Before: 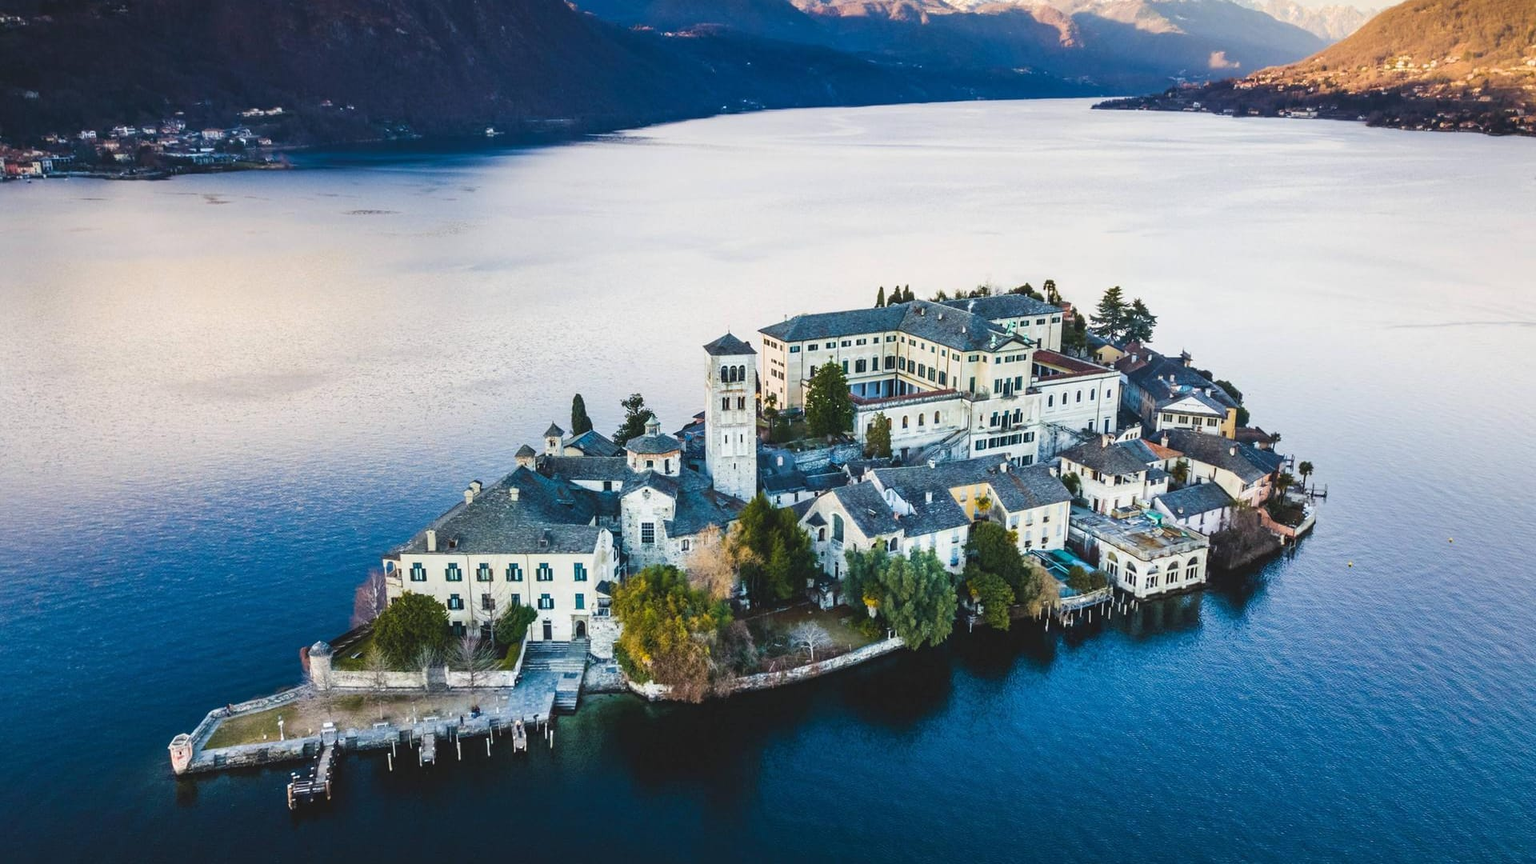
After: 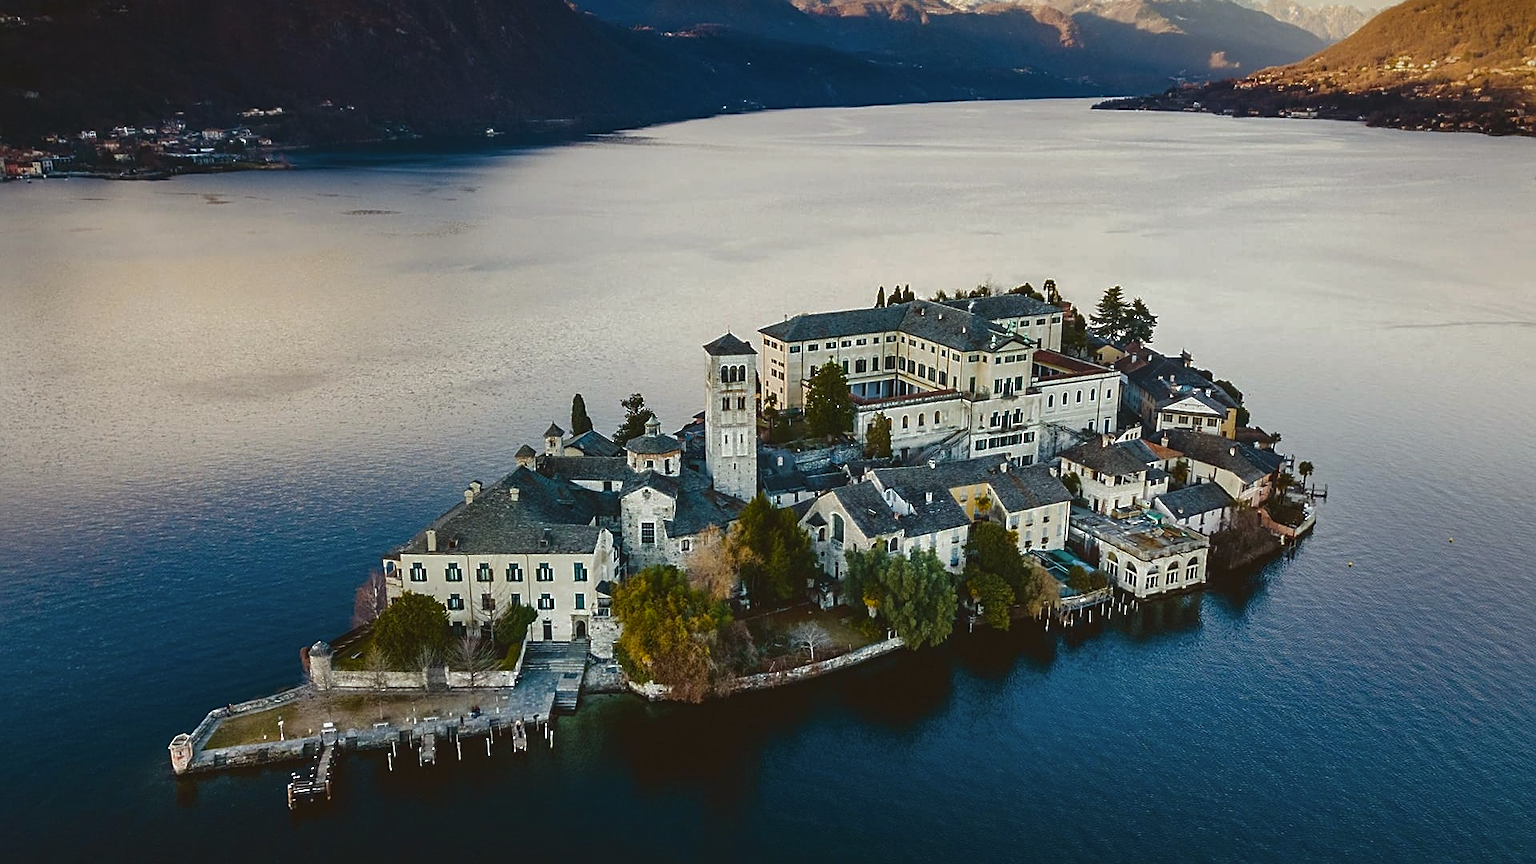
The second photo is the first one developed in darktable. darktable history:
color balance rgb: power › chroma 2.506%, power › hue 70.15°, perceptual saturation grading › global saturation 0.969%
sharpen: on, module defaults
tone curve: curves: ch0 [(0, 0) (0.003, 0.029) (0.011, 0.034) (0.025, 0.044) (0.044, 0.057) (0.069, 0.07) (0.1, 0.084) (0.136, 0.104) (0.177, 0.127) (0.224, 0.156) (0.277, 0.192) (0.335, 0.236) (0.399, 0.284) (0.468, 0.339) (0.543, 0.393) (0.623, 0.454) (0.709, 0.541) (0.801, 0.65) (0.898, 0.766) (1, 1)]
